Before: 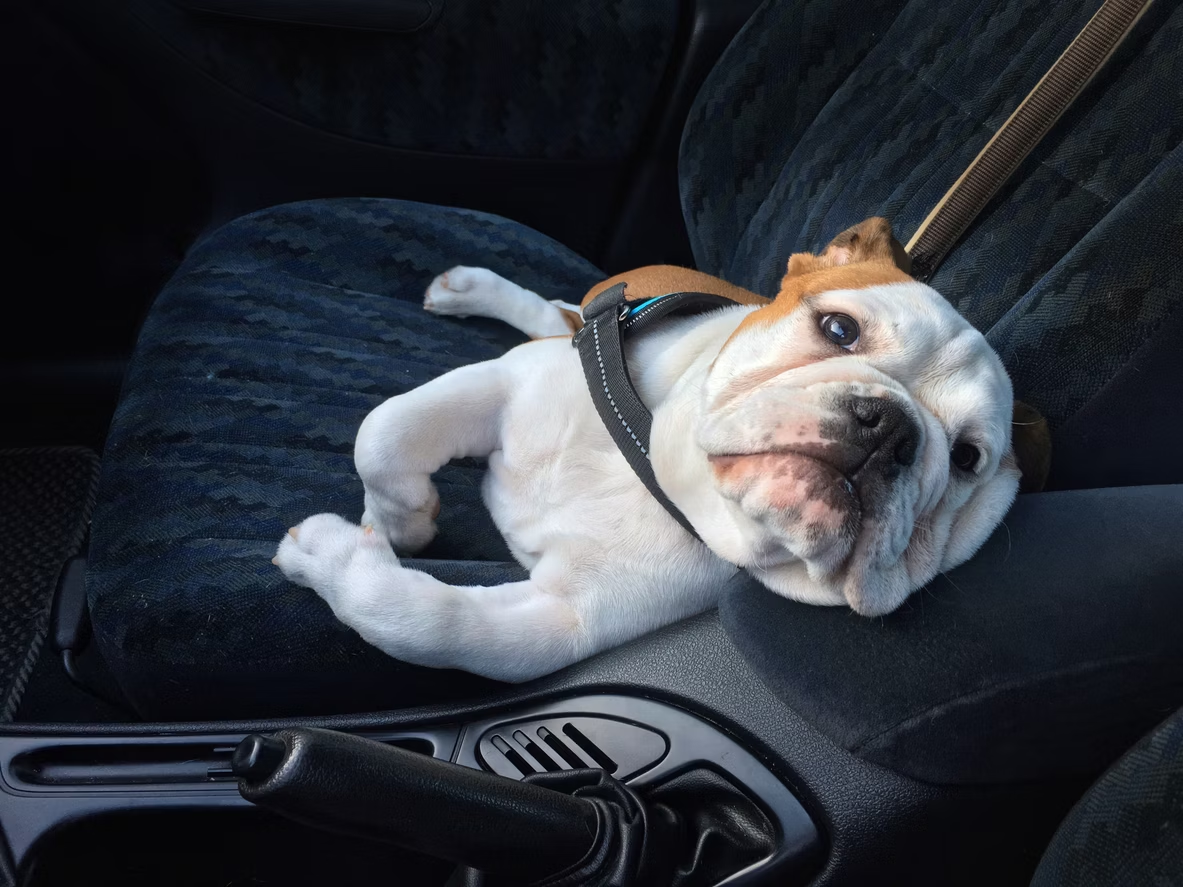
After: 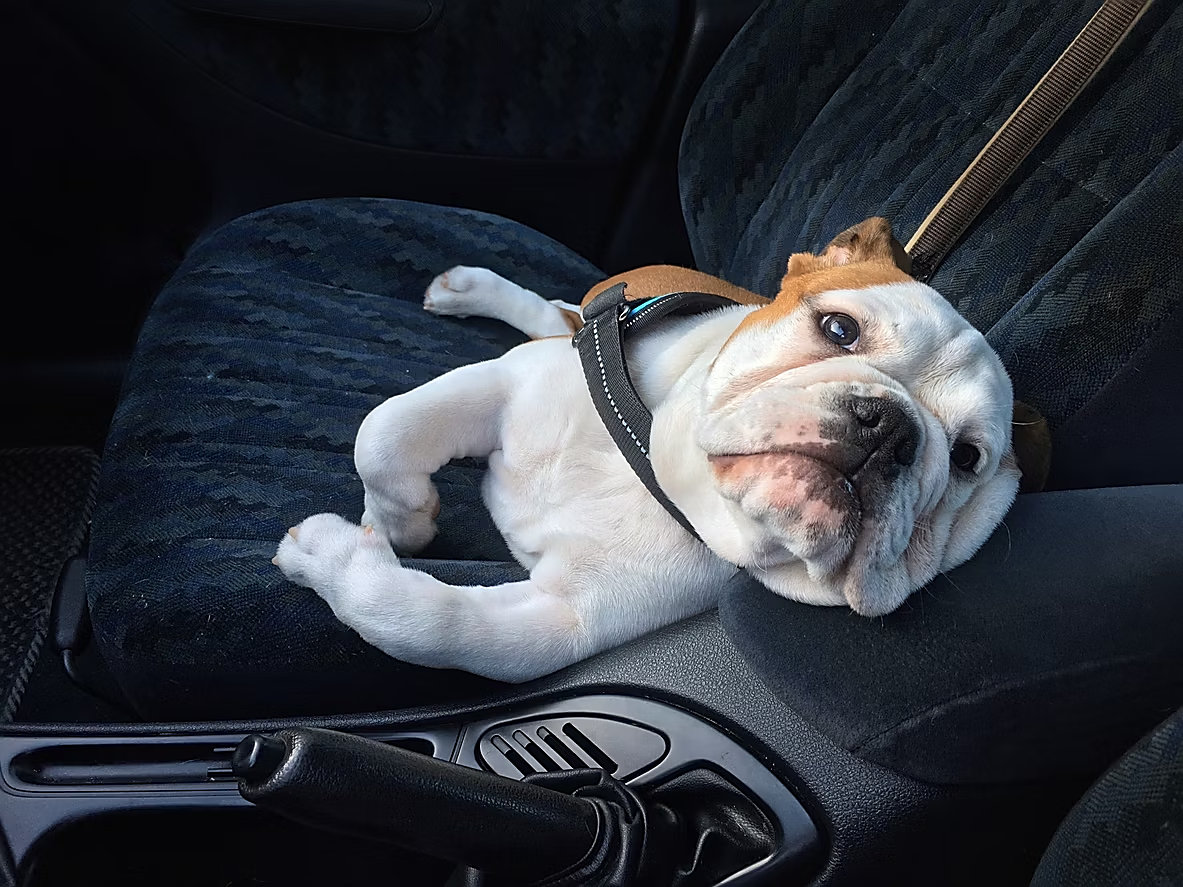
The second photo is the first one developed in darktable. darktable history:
sharpen: radius 1.402, amount 1.236, threshold 0.741
